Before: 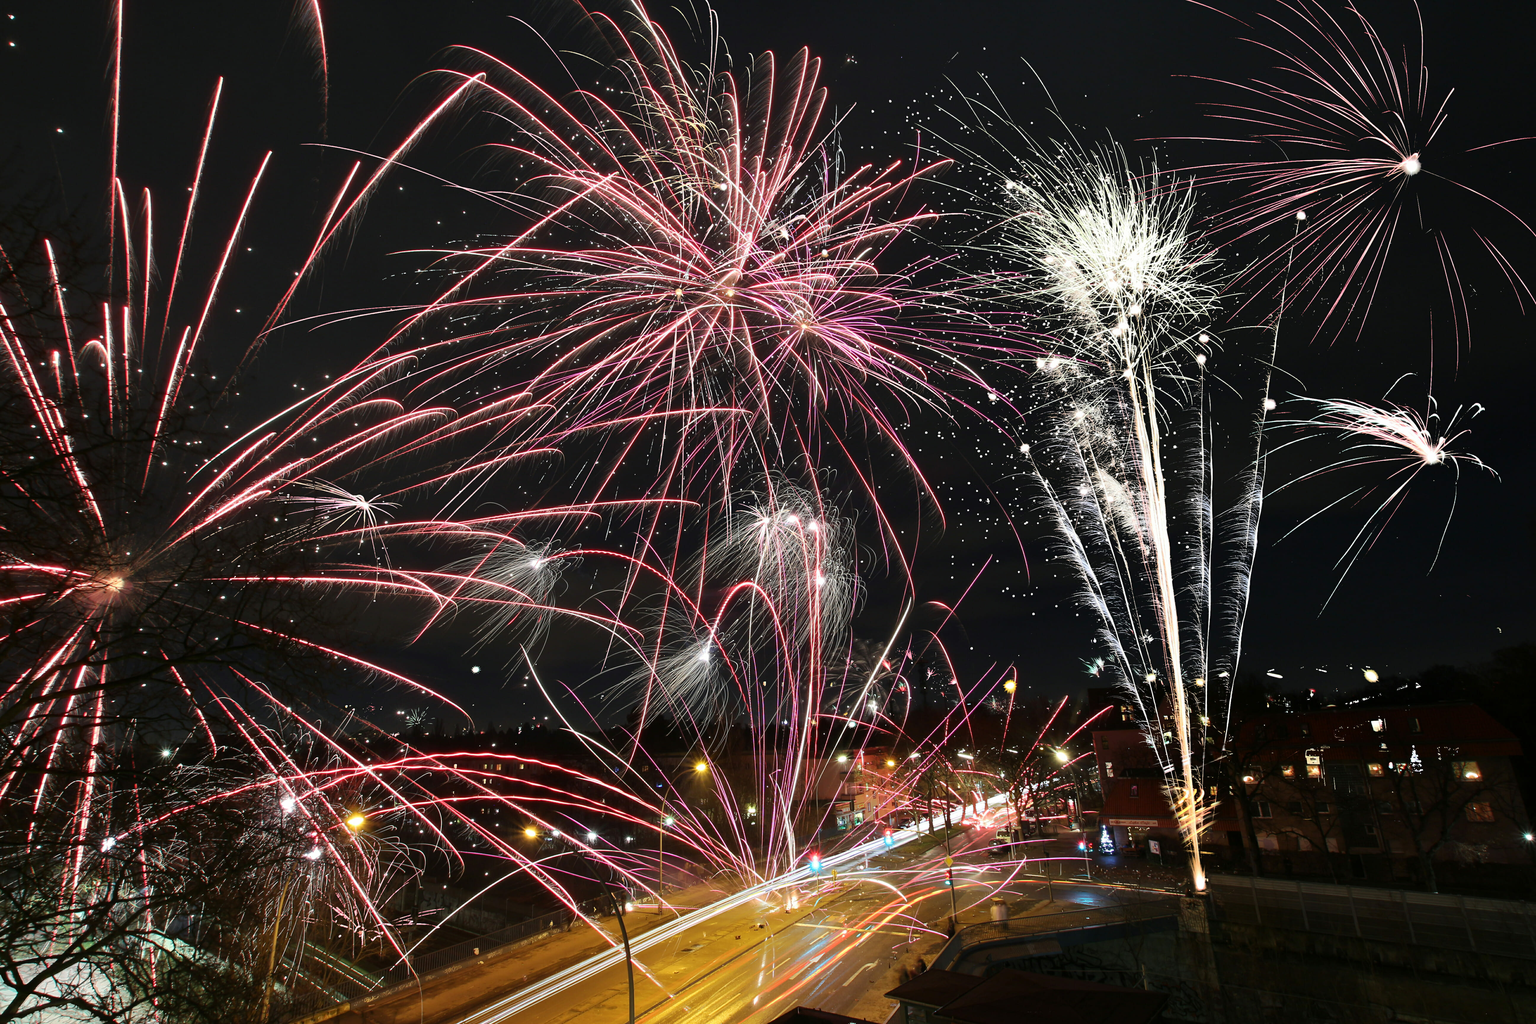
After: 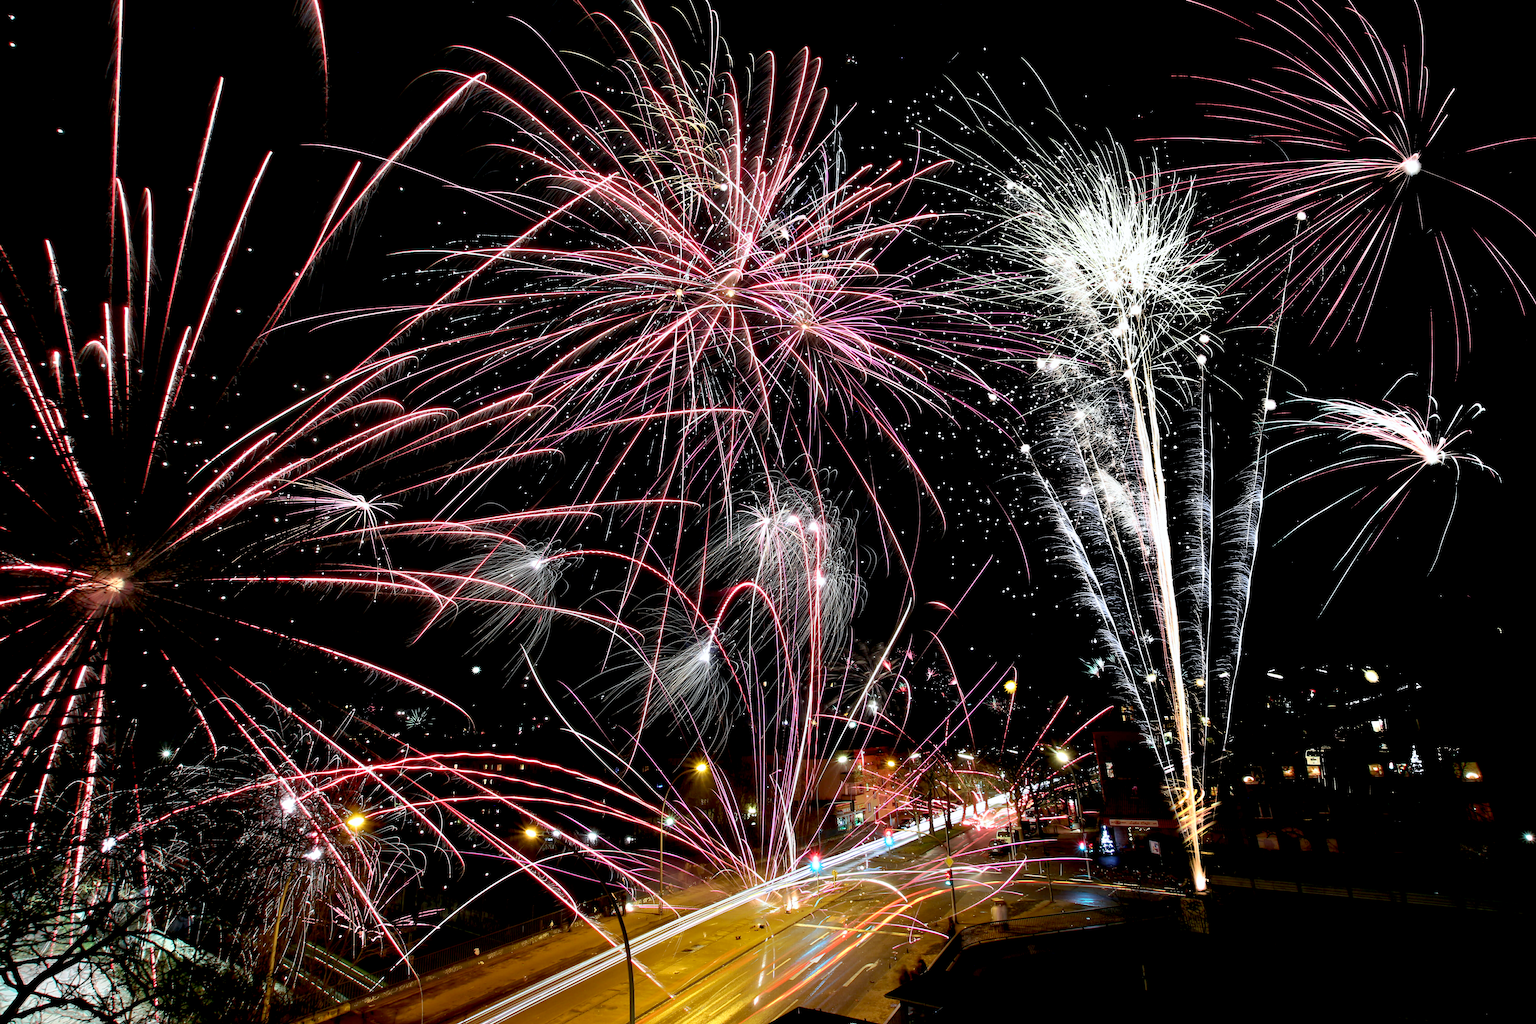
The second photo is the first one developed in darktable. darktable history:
base curve: curves: ch0 [(0.017, 0) (0.425, 0.441) (0.844, 0.933) (1, 1)], preserve colors none
white balance: red 0.974, blue 1.044
